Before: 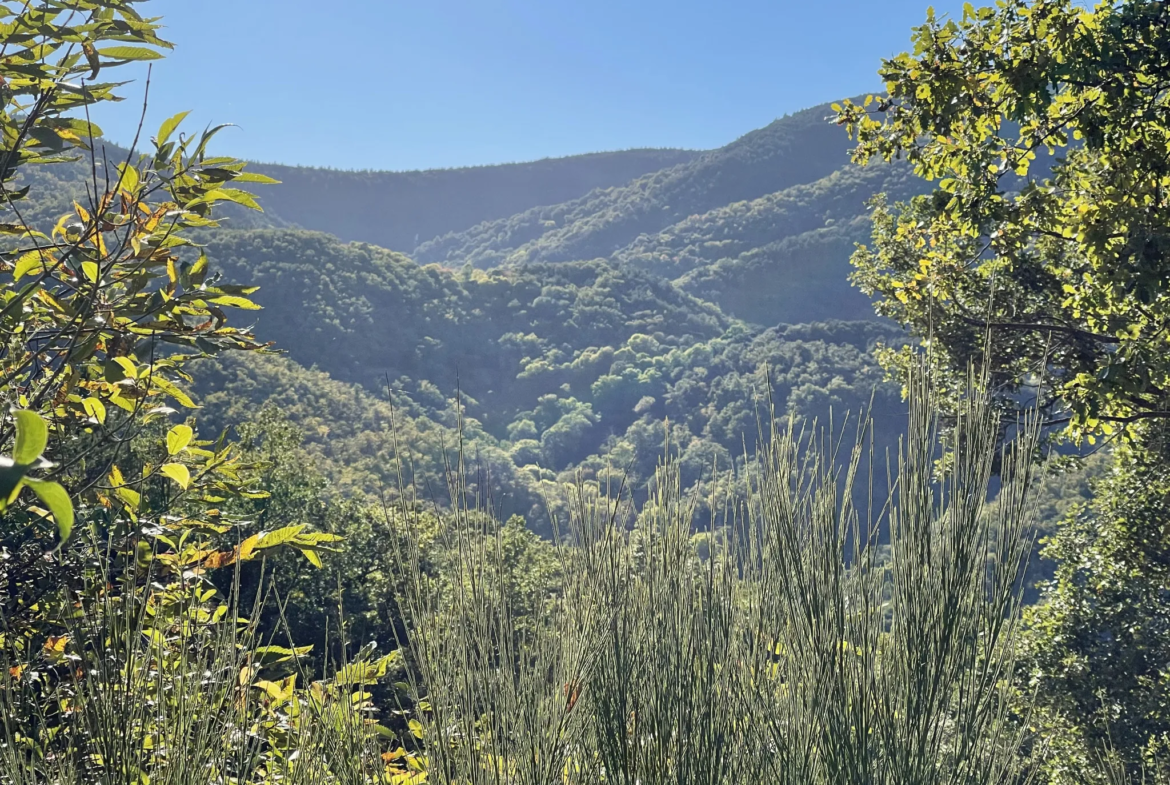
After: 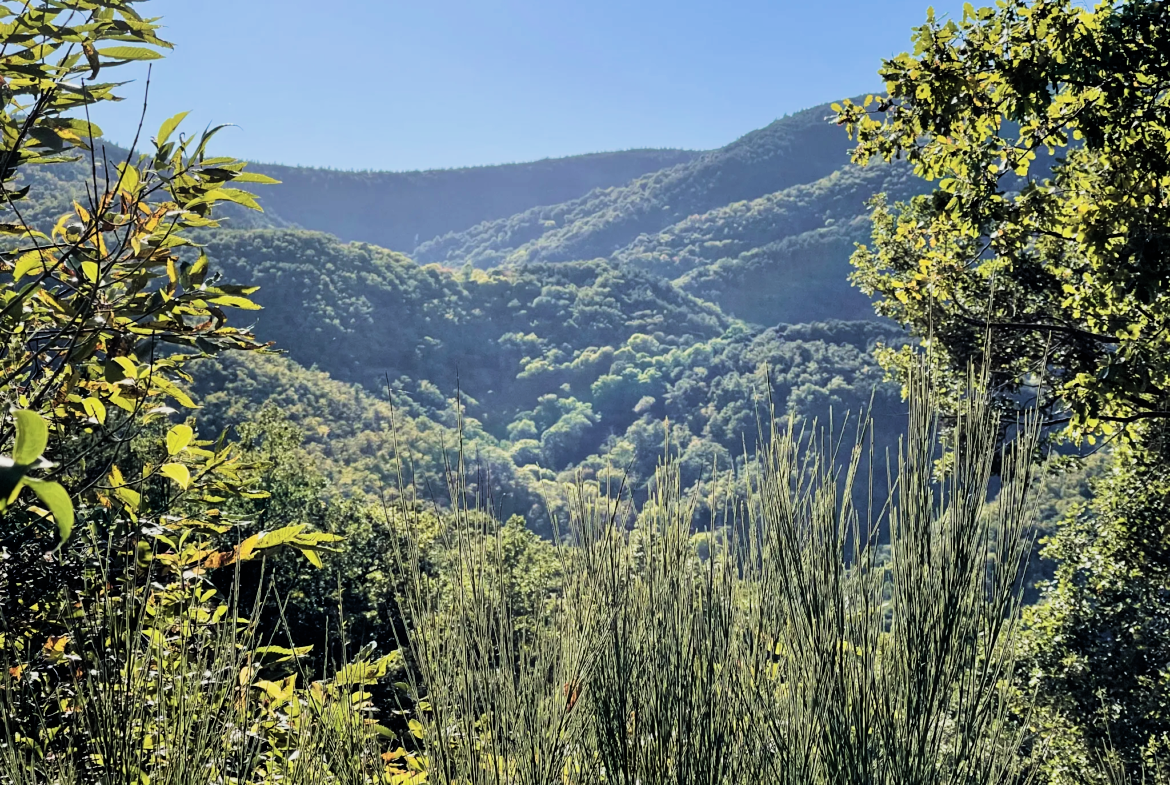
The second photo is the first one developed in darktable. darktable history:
filmic rgb: black relative exposure -5.07 EV, white relative exposure 3.53 EV, hardness 3.18, contrast 1.484, highlights saturation mix -49.92%, iterations of high-quality reconstruction 0
velvia: strength 40.06%
